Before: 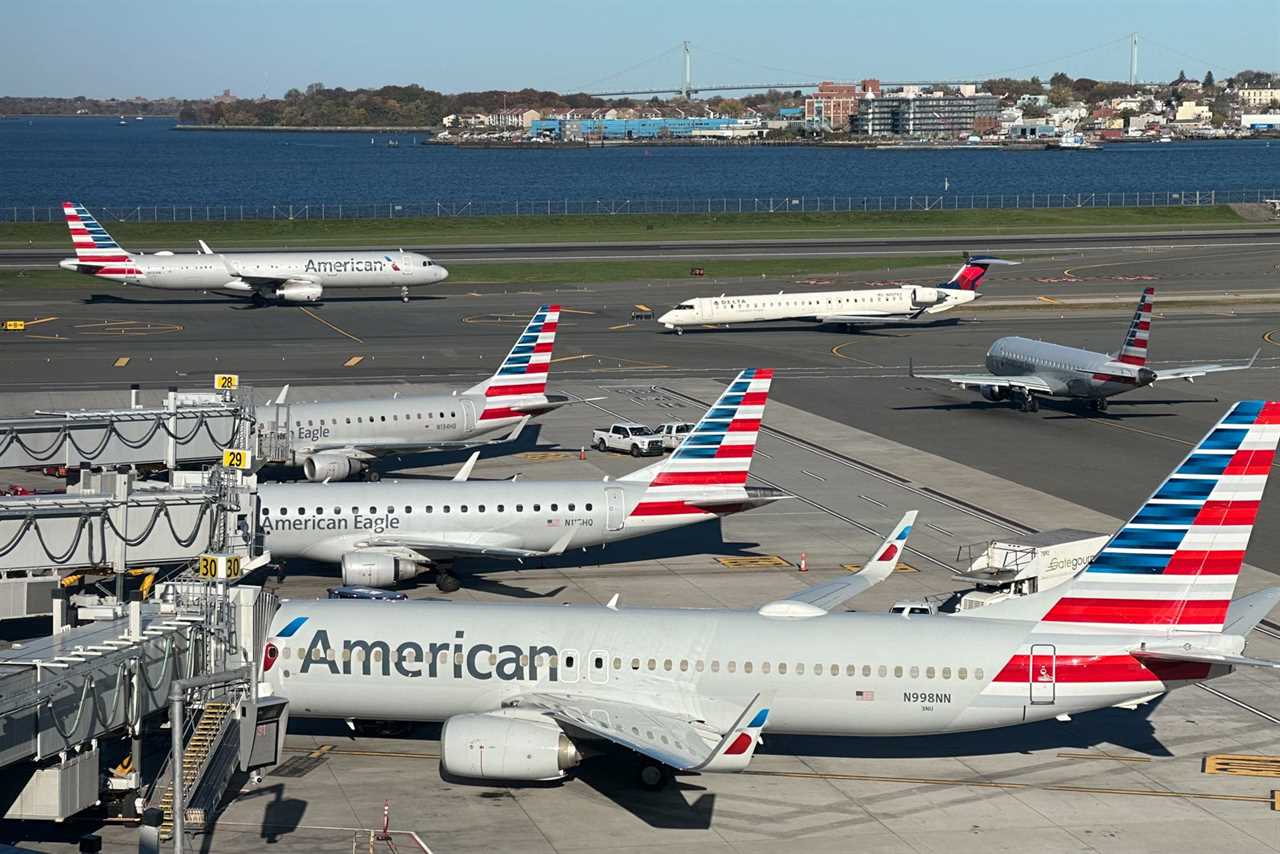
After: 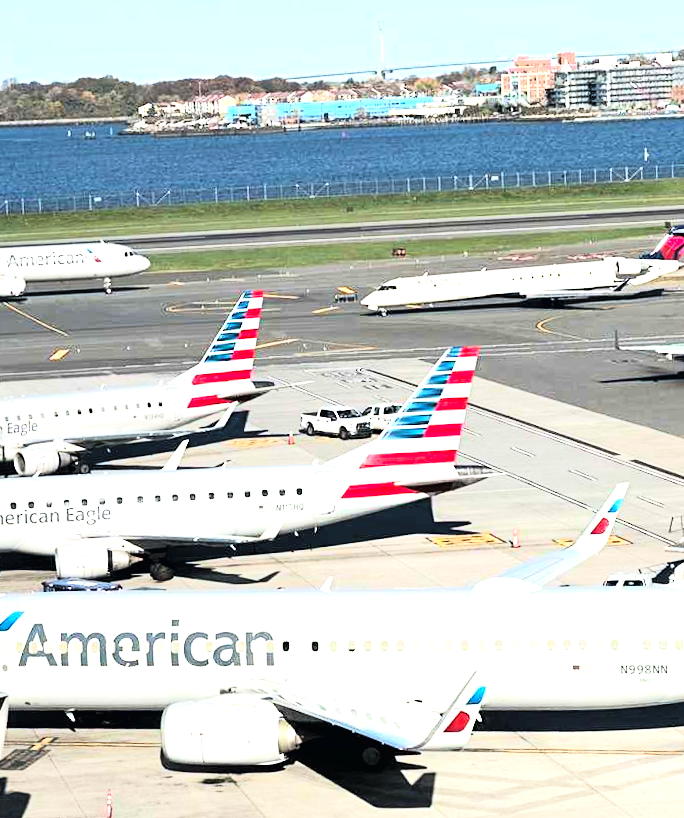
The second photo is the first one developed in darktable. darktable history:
rotate and perspective: rotation -2.12°, lens shift (vertical) 0.009, lens shift (horizontal) -0.008, automatic cropping original format, crop left 0.036, crop right 0.964, crop top 0.05, crop bottom 0.959
tone curve: curves: ch0 [(0.016, 0.011) (0.094, 0.016) (0.469, 0.508) (0.721, 0.862) (1, 1)], color space Lab, linked channels, preserve colors none
exposure: black level correction 0, exposure 1.388 EV, compensate exposure bias true, compensate highlight preservation false
crop: left 21.496%, right 22.254%
